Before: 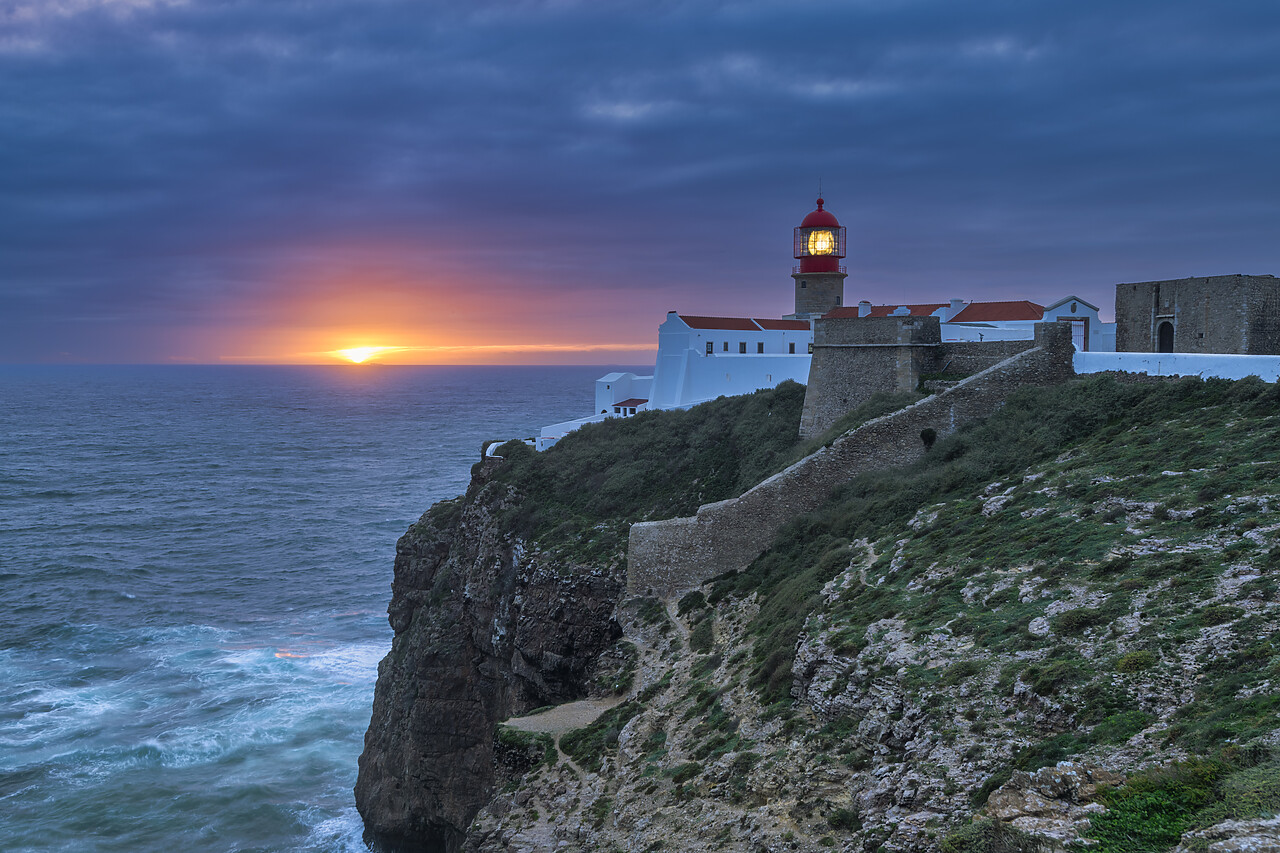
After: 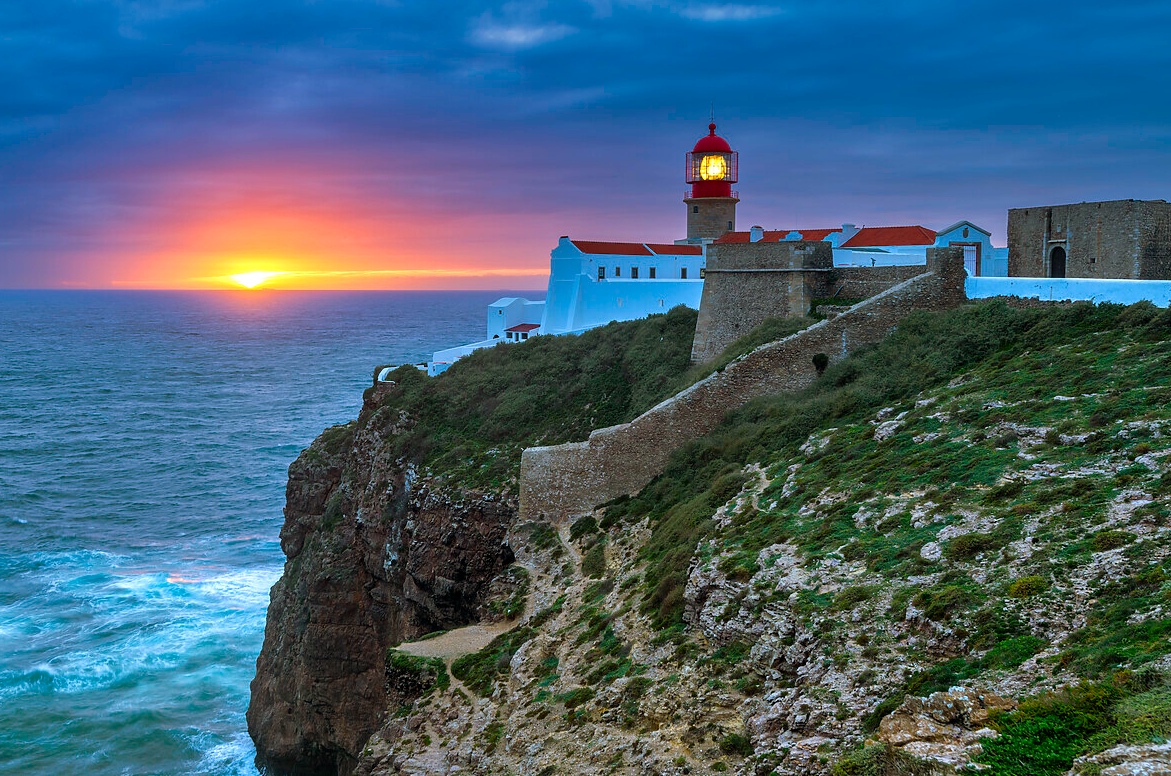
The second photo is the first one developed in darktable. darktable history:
crop and rotate: left 8.502%, top 8.943%
exposure: black level correction 0.001, exposure 0.499 EV, compensate exposure bias true, compensate highlight preservation false
color balance rgb: power › chroma 2.521%, power › hue 68.15°, linear chroma grading › global chroma 10.375%, perceptual saturation grading › global saturation 27.582%, perceptual saturation grading › highlights -24.786%, perceptual saturation grading › shadows 26.1%, perceptual brilliance grading › global brilliance -0.647%, perceptual brilliance grading › highlights -1.31%, perceptual brilliance grading › mid-tones -0.62%, perceptual brilliance grading › shadows -1.235%, contrast 4.874%
